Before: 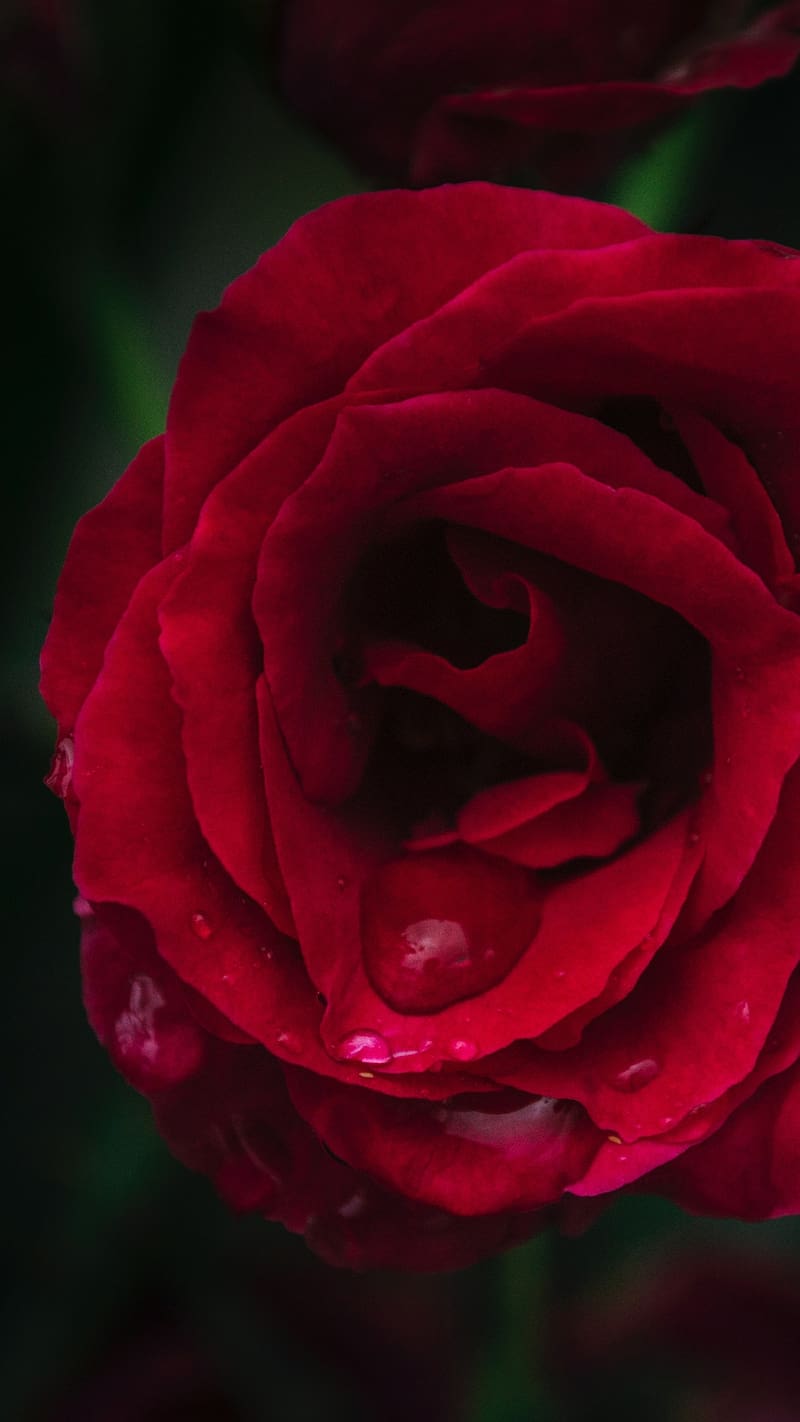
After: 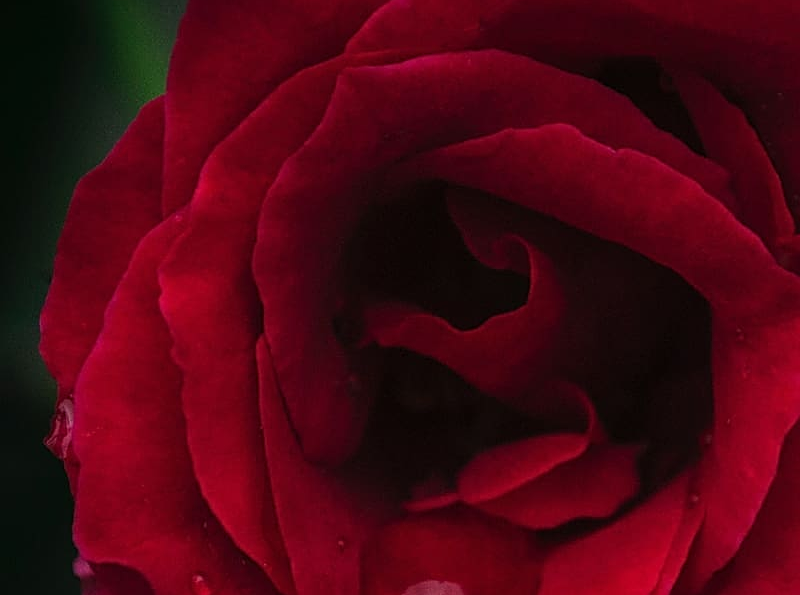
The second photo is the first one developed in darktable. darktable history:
crop and rotate: top 23.84%, bottom 34.294%
sharpen: on, module defaults
